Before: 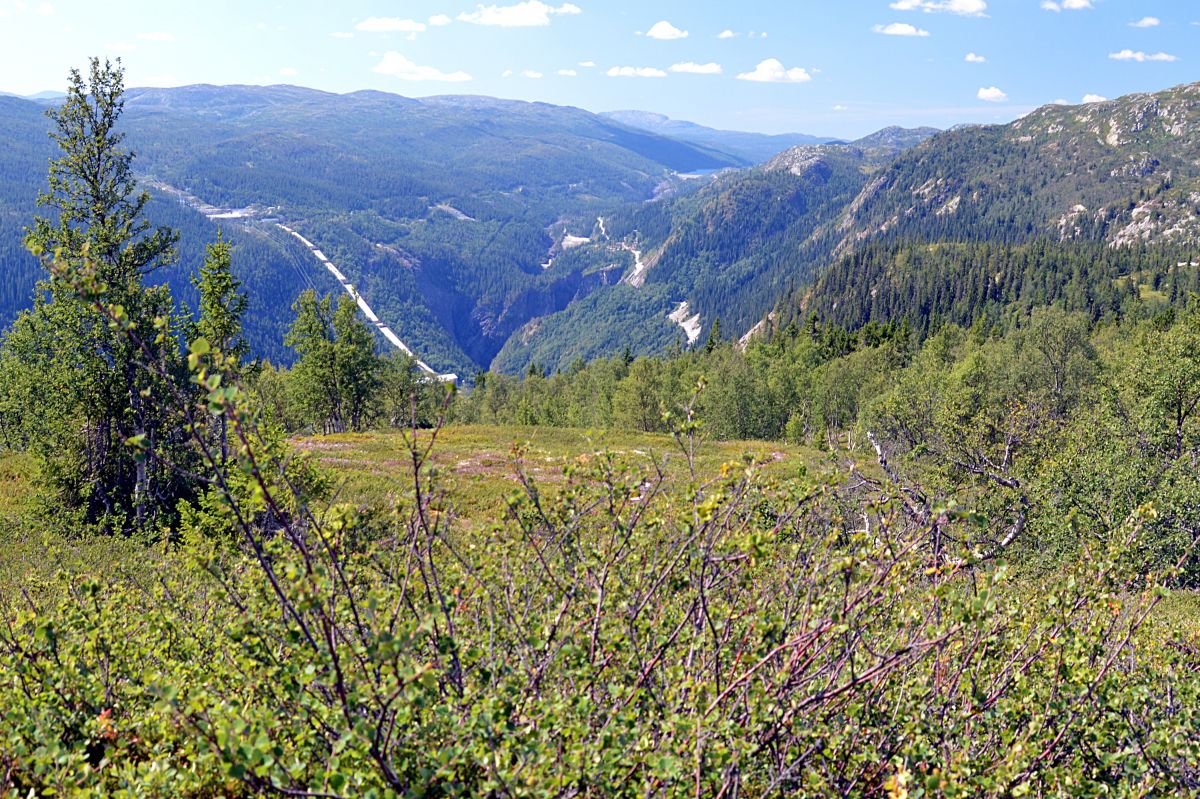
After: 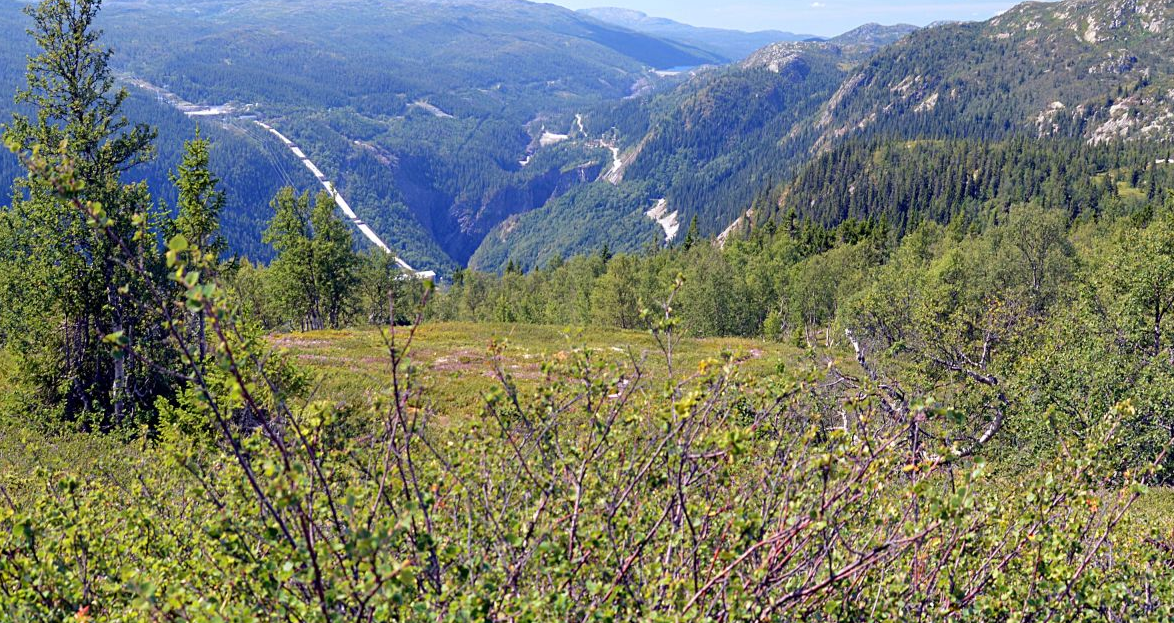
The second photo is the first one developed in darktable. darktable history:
crop and rotate: left 1.88%, top 12.945%, right 0.272%, bottom 8.962%
